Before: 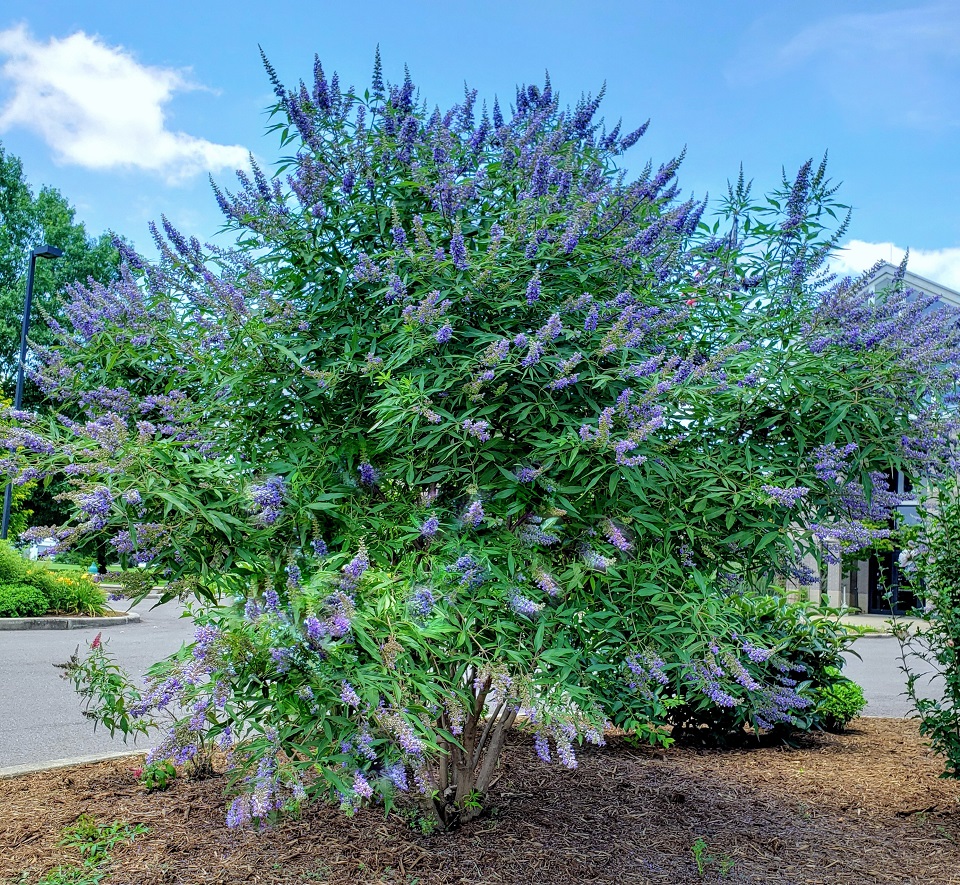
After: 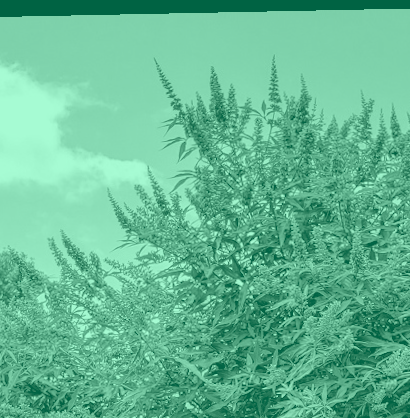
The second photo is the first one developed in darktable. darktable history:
rotate and perspective: rotation -1.17°, automatic cropping off
exposure: black level correction -0.002, exposure 0.54 EV, compensate highlight preservation false
colorize: hue 147.6°, saturation 65%, lightness 21.64%
crop and rotate: left 10.817%, top 0.062%, right 47.194%, bottom 53.626%
